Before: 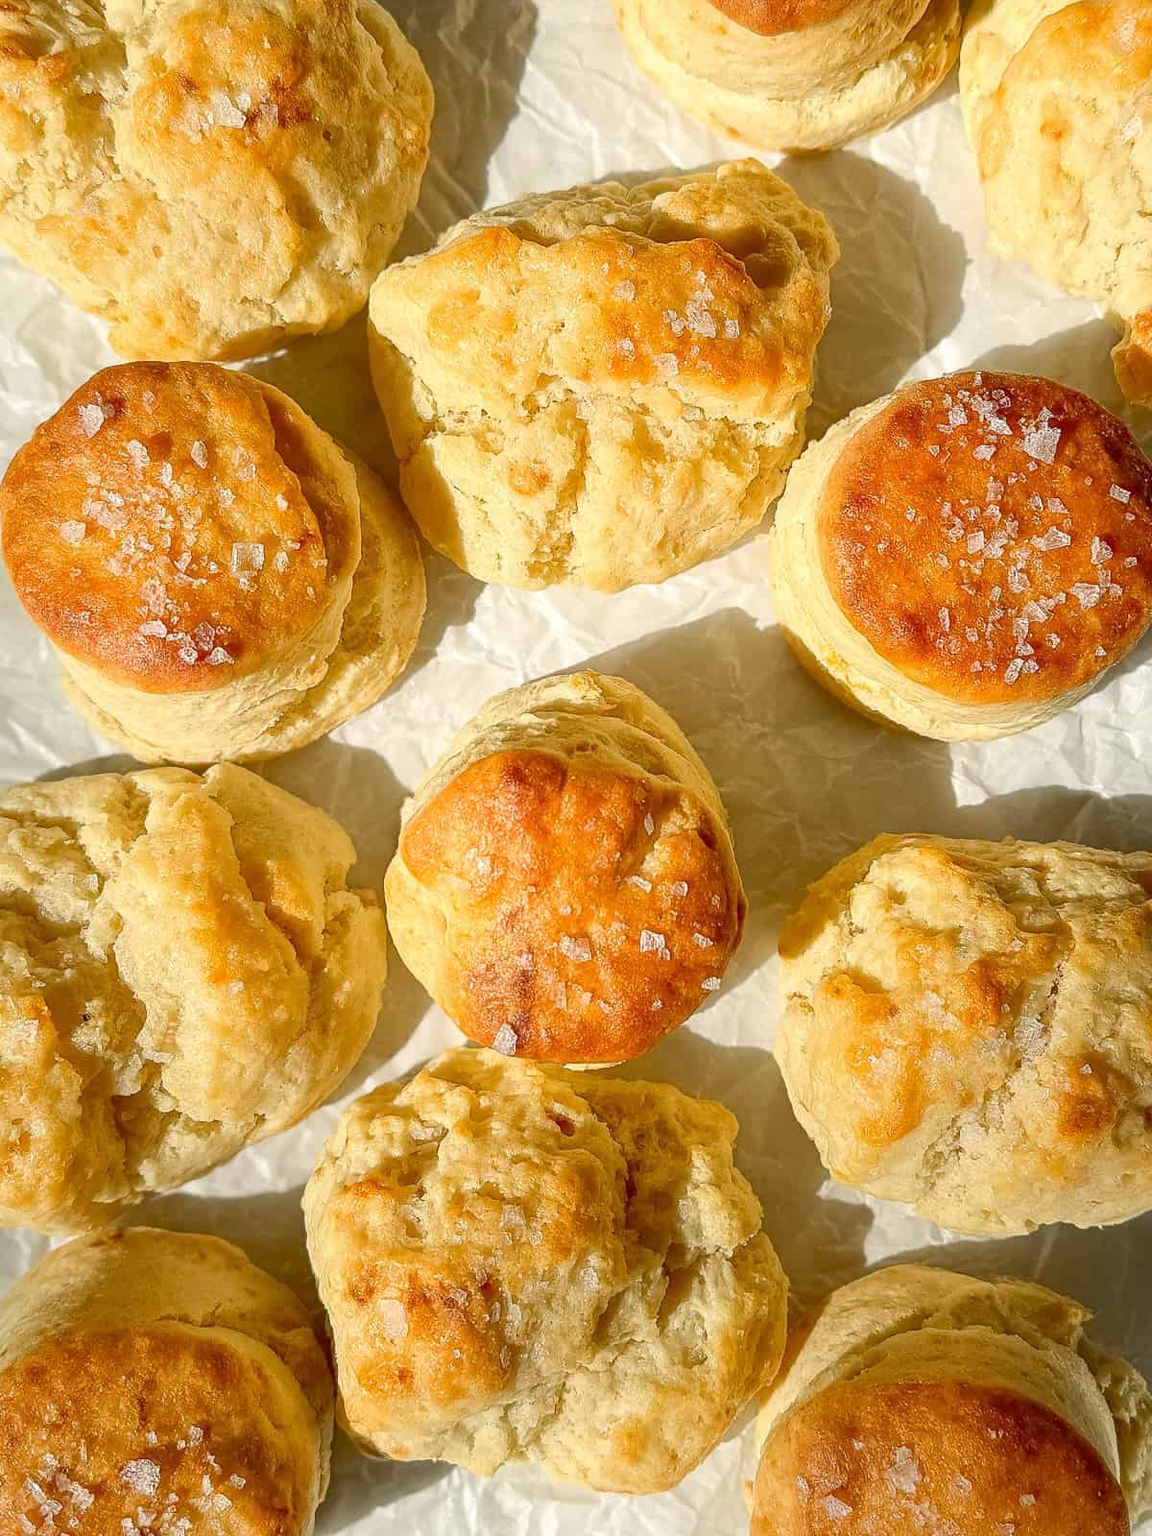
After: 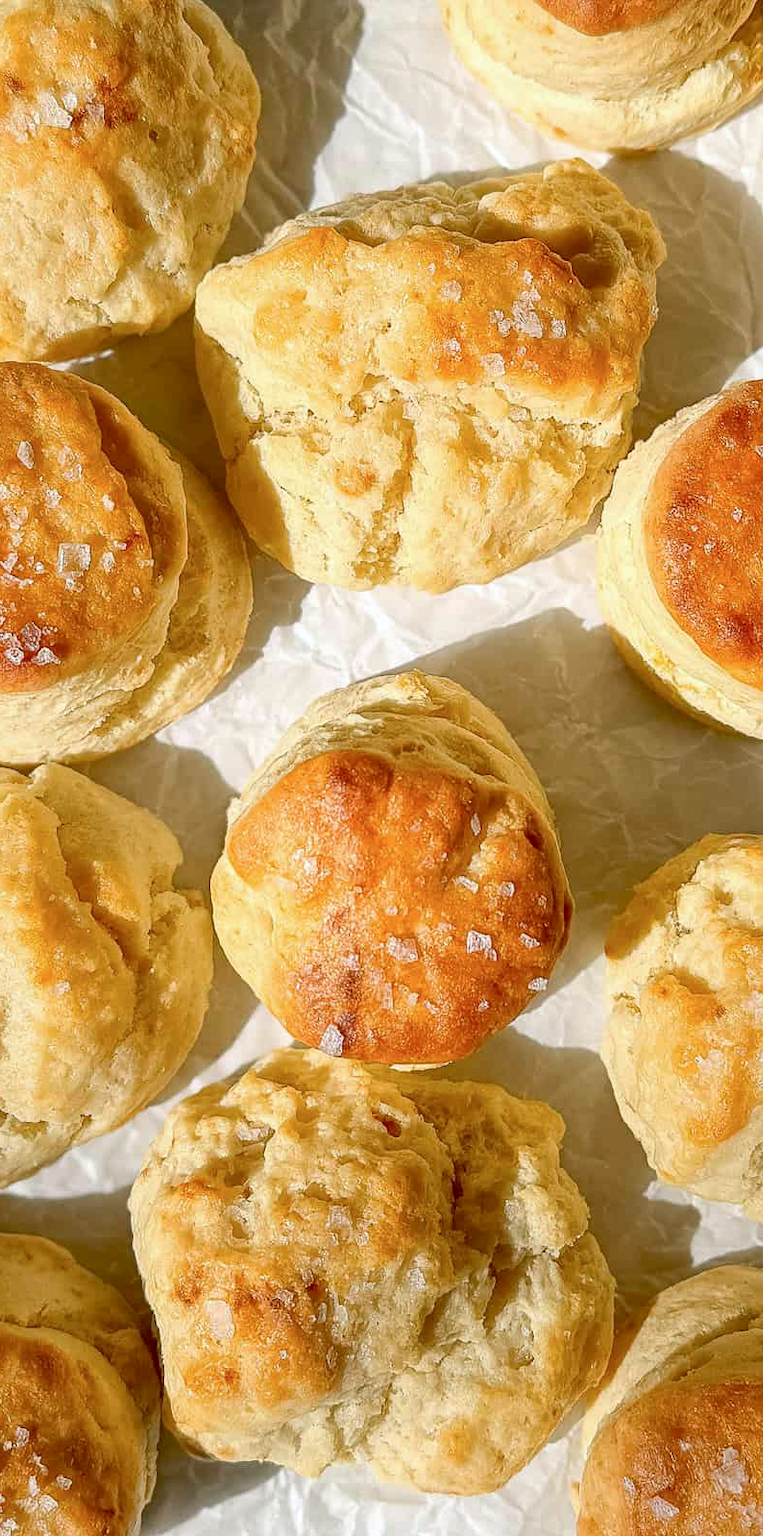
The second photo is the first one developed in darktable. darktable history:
color calibration: illuminant as shot in camera, x 0.358, y 0.373, temperature 4628.91 K
exposure: black level correction 0.005, exposure 0.003 EV, compensate highlight preservation false
contrast brightness saturation: saturation -0.05
crop and rotate: left 15.156%, right 18.528%
